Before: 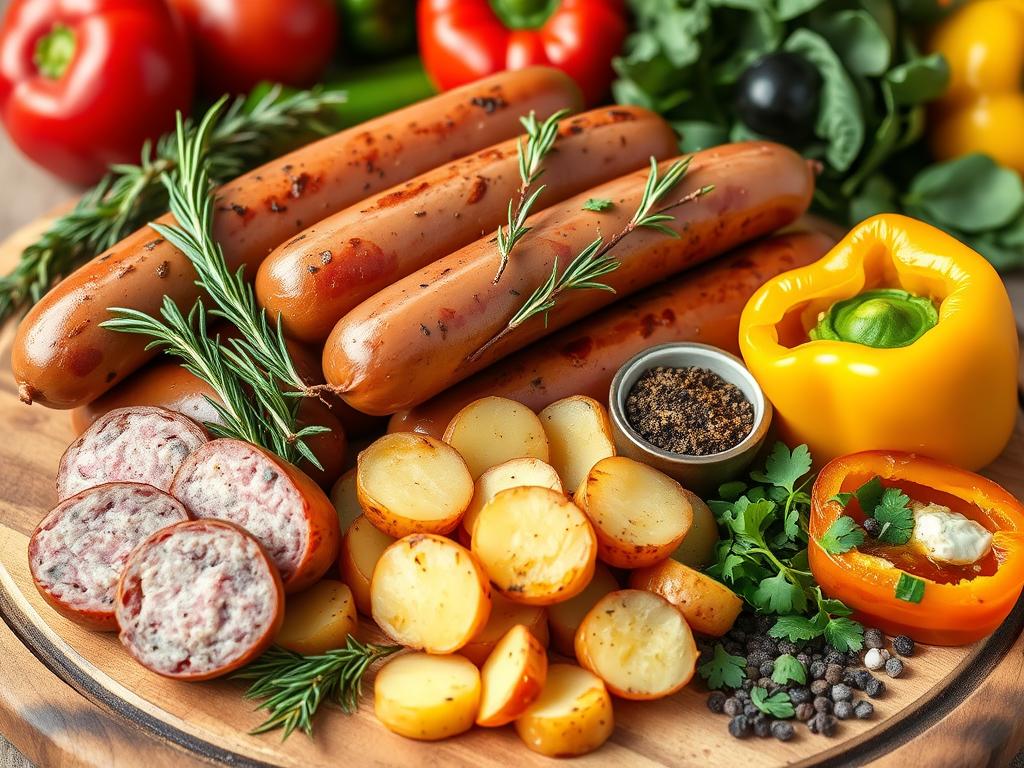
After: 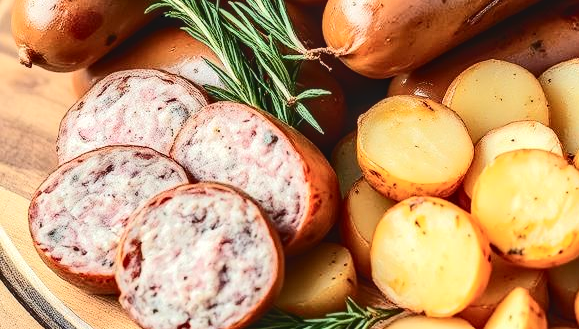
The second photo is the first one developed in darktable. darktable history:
tone curve: curves: ch0 [(0, 0) (0.003, 0.061) (0.011, 0.065) (0.025, 0.066) (0.044, 0.077) (0.069, 0.092) (0.1, 0.106) (0.136, 0.125) (0.177, 0.16) (0.224, 0.206) (0.277, 0.272) (0.335, 0.356) (0.399, 0.472) (0.468, 0.59) (0.543, 0.686) (0.623, 0.766) (0.709, 0.832) (0.801, 0.886) (0.898, 0.929) (1, 1)], color space Lab, independent channels, preserve colors none
crop: top 44.004%, right 43.426%, bottom 13.118%
local contrast: detail 130%
